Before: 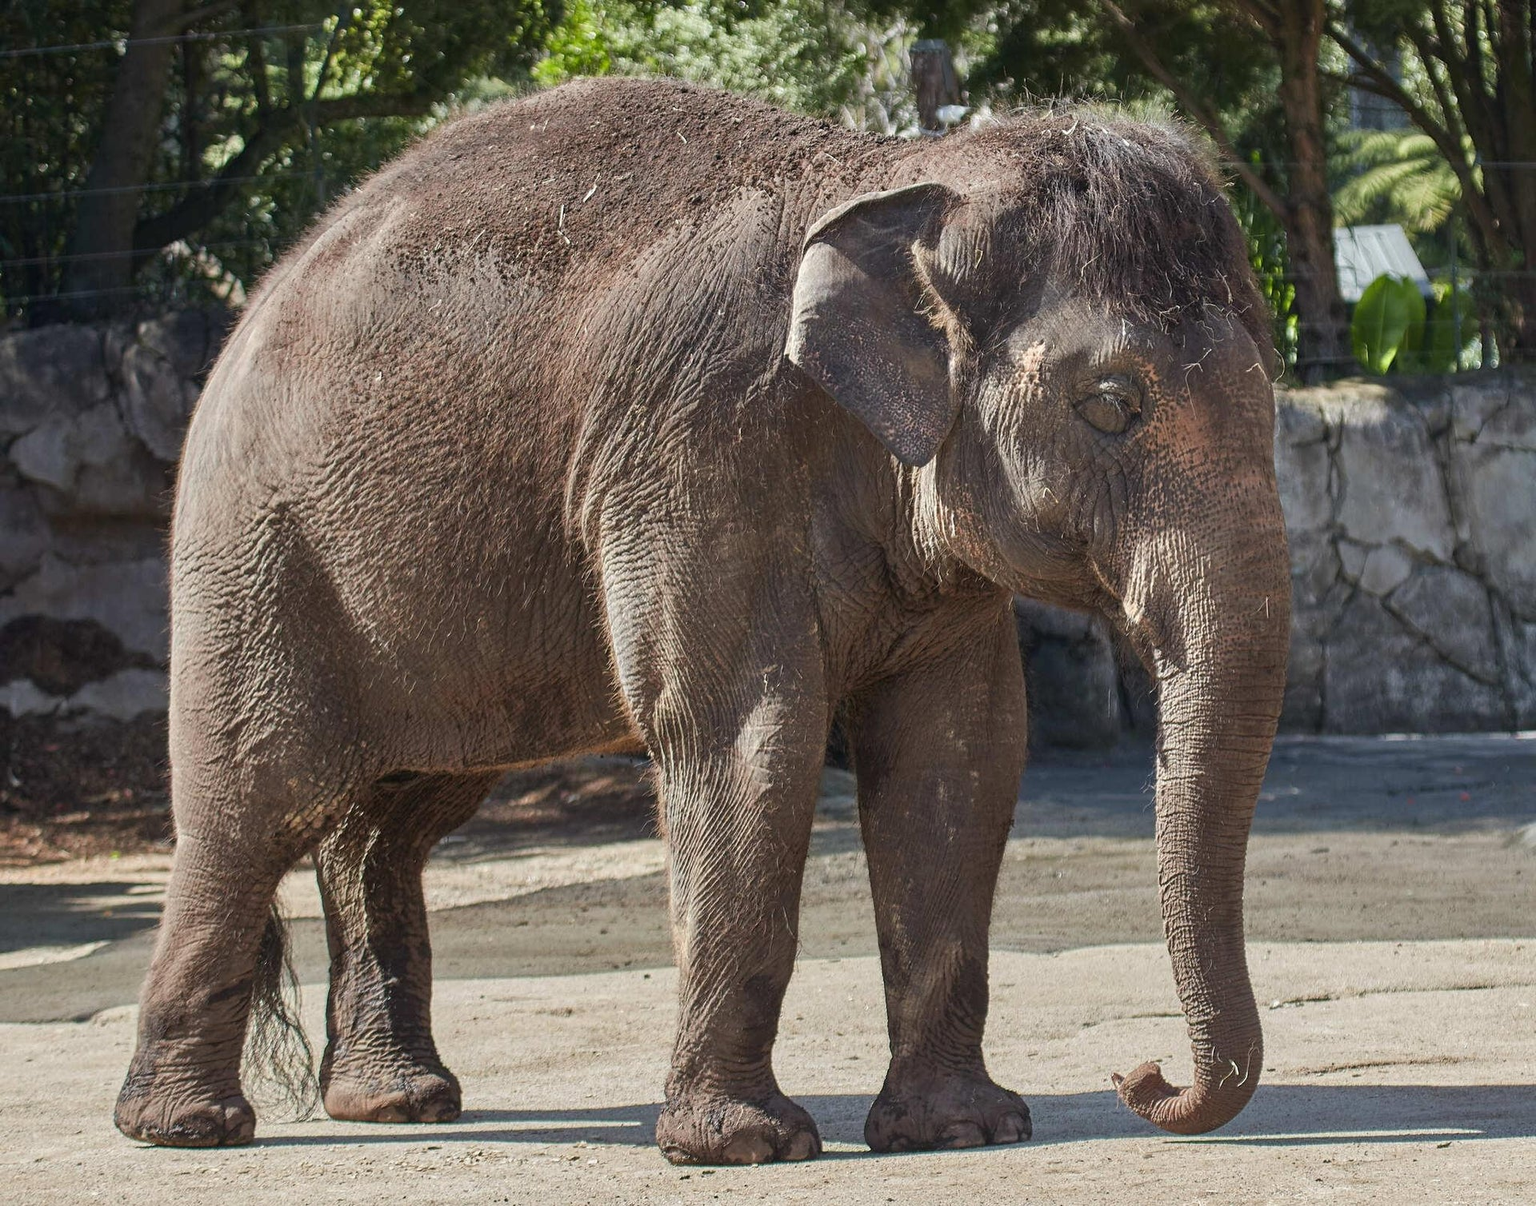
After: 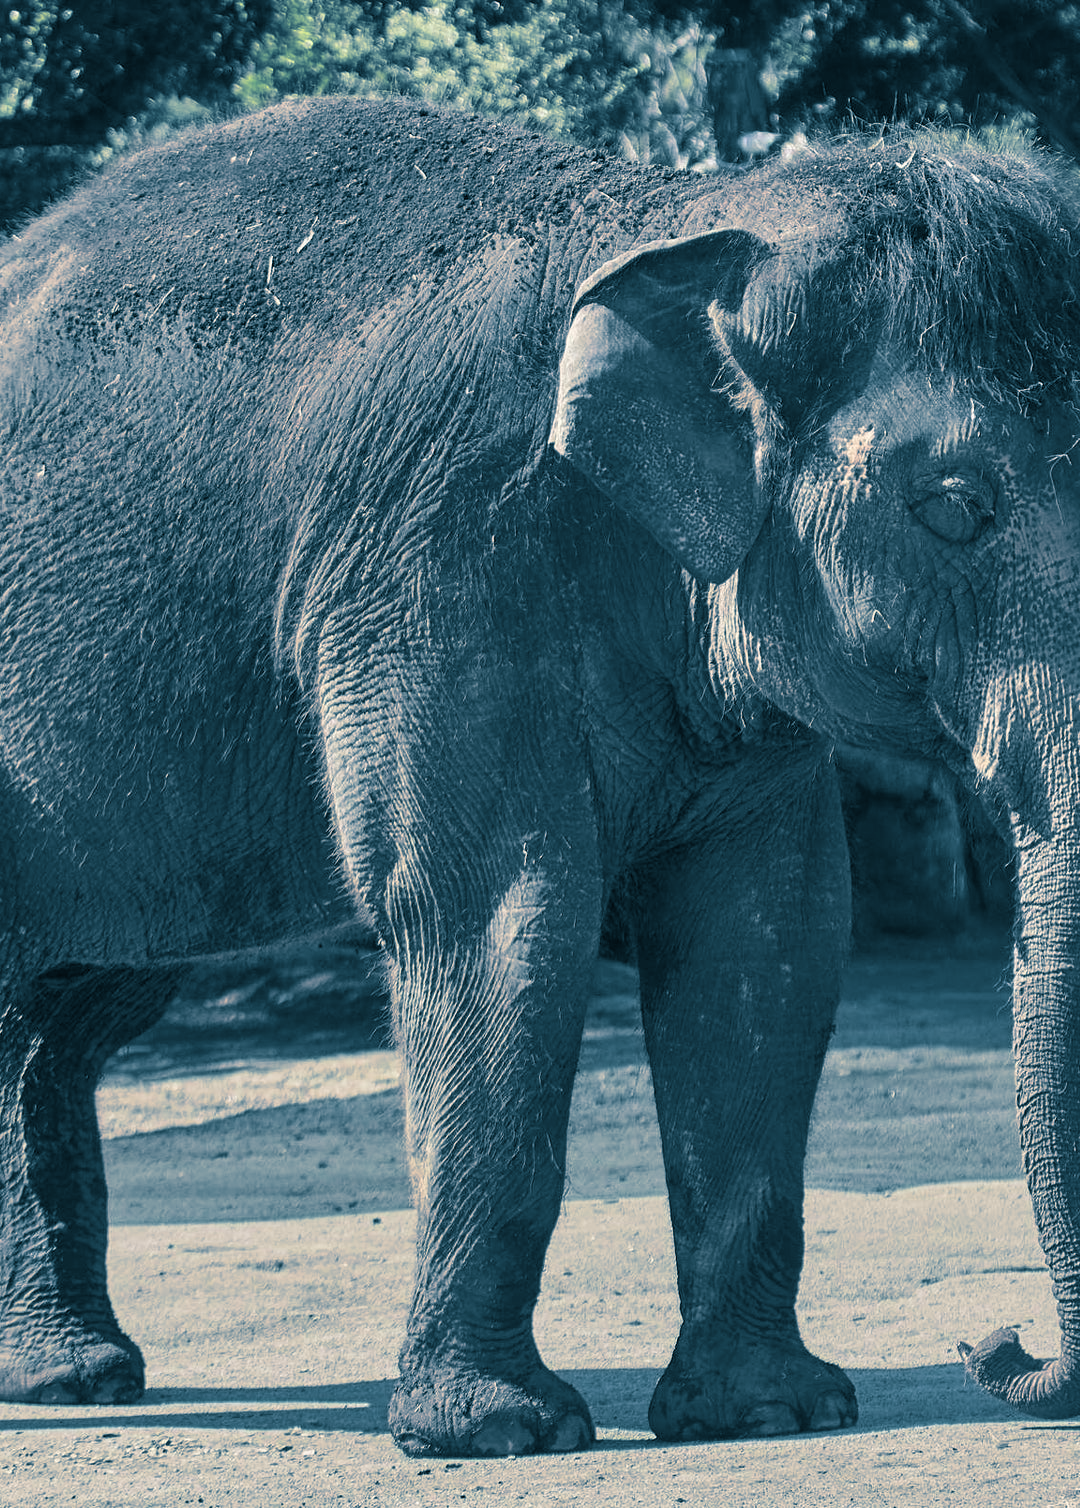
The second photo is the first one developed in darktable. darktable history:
crop and rotate: left 22.516%, right 21.234%
split-toning: shadows › hue 212.4°, balance -70
